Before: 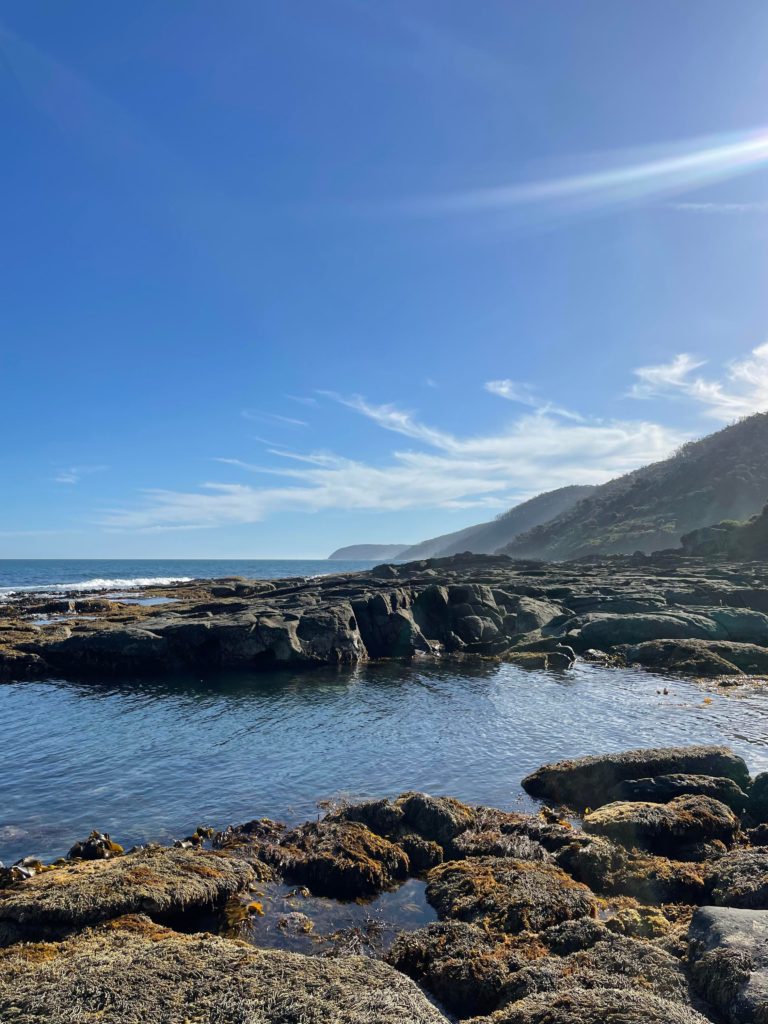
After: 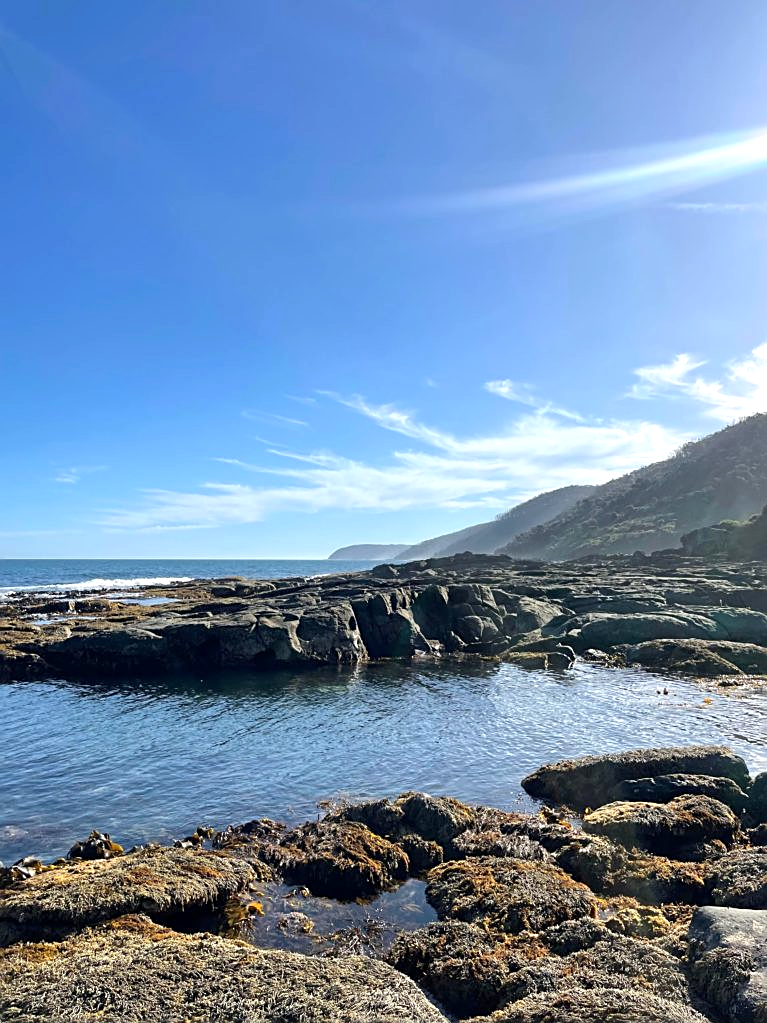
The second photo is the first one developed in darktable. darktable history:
sharpen: on, module defaults
crop and rotate: left 0.065%, bottom 0.004%
exposure: black level correction 0.001, exposure 0.498 EV, compensate highlight preservation false
